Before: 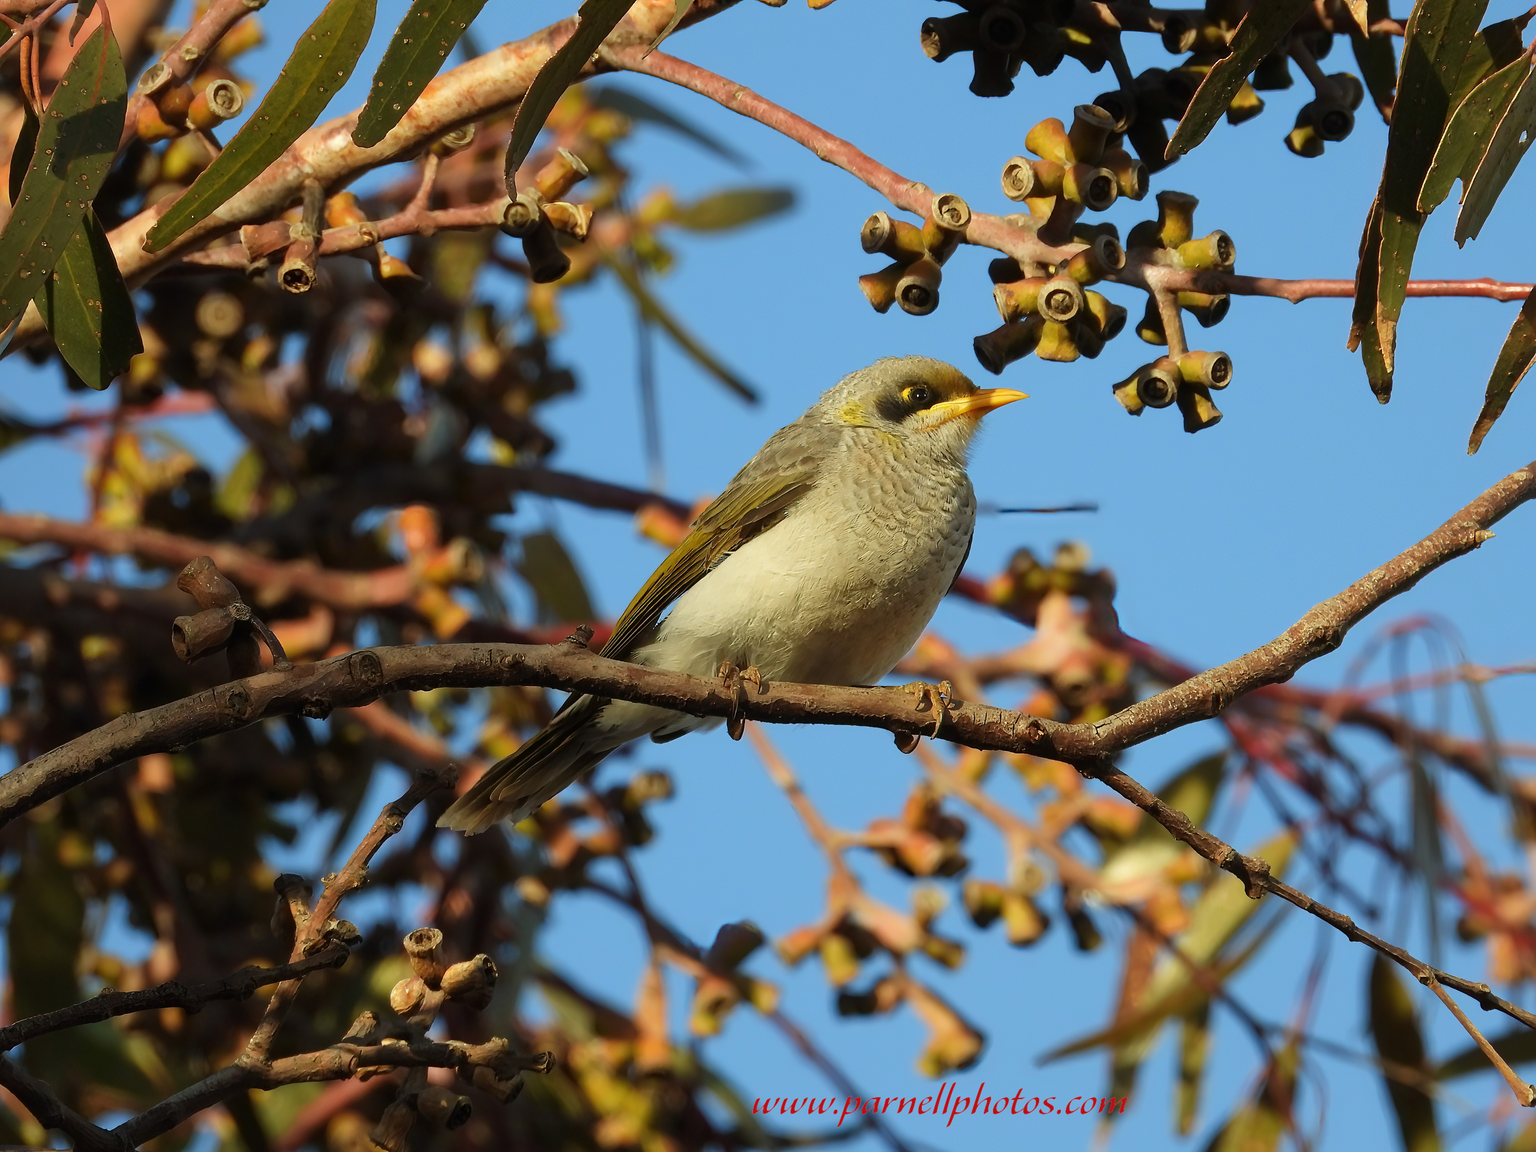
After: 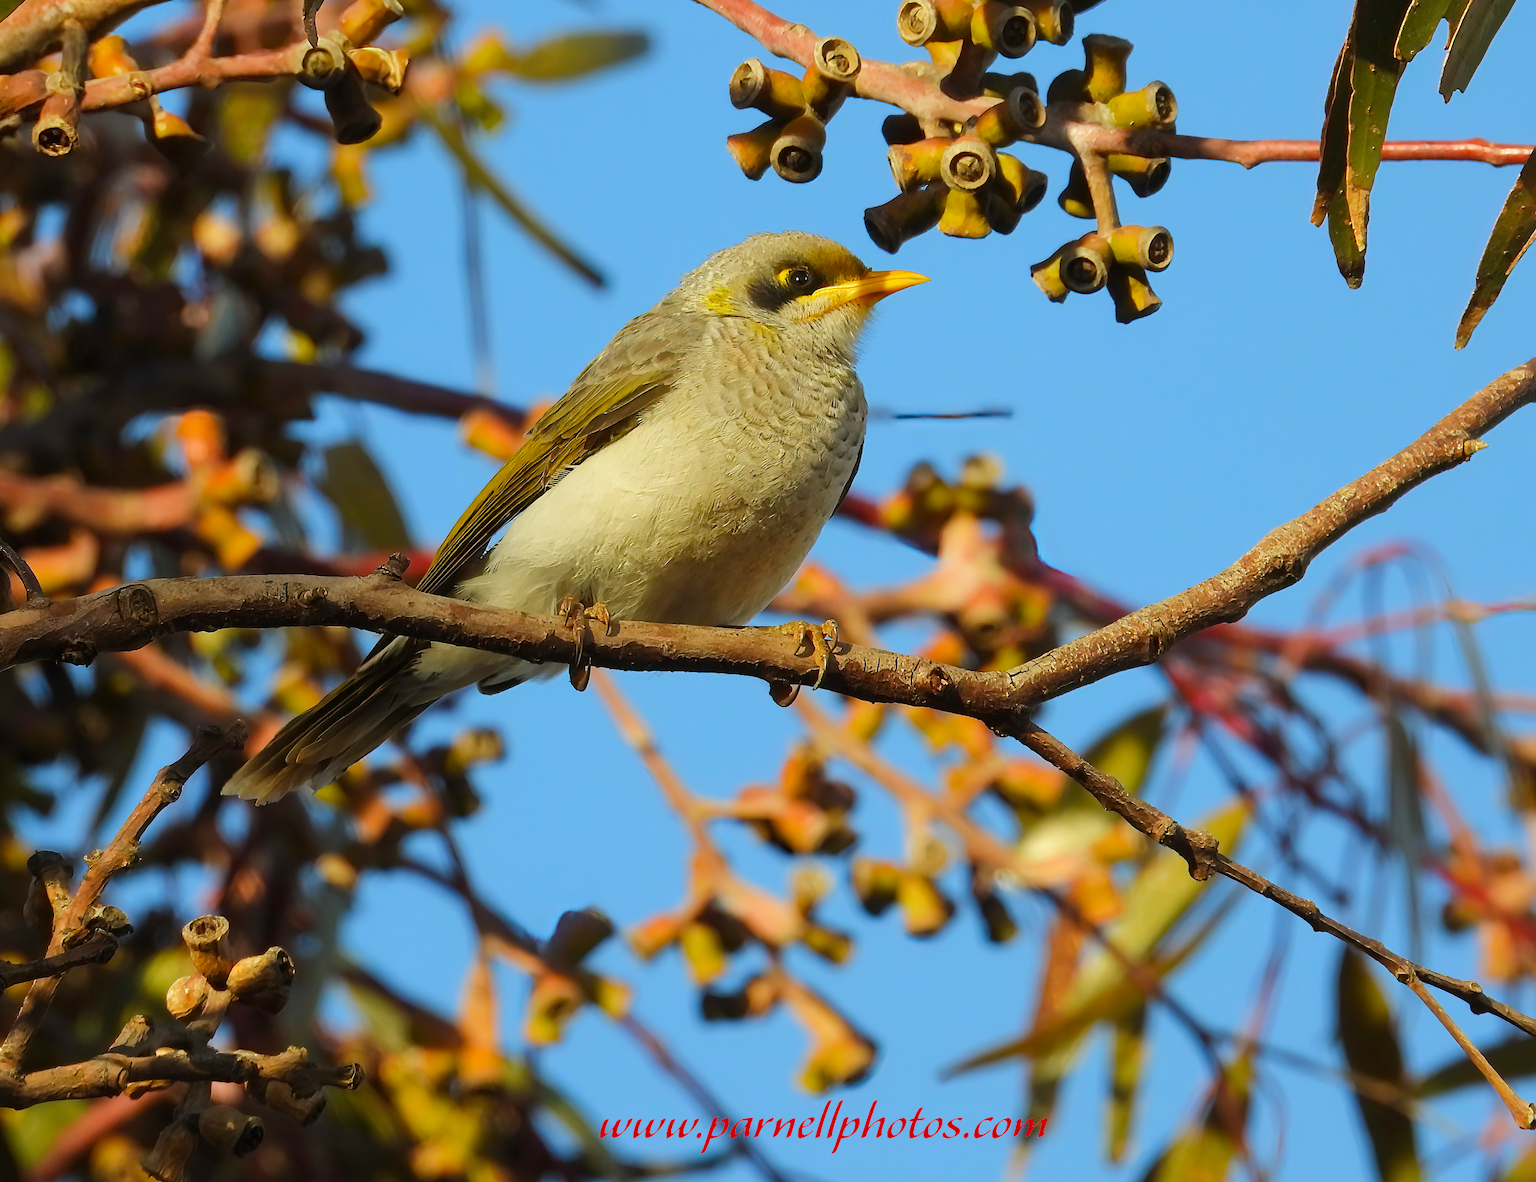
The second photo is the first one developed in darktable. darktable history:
color balance rgb: perceptual saturation grading › global saturation 16.651%, perceptual brilliance grading › mid-tones 9.146%, perceptual brilliance grading › shadows 14.955%
crop: left 16.377%, top 14.145%
